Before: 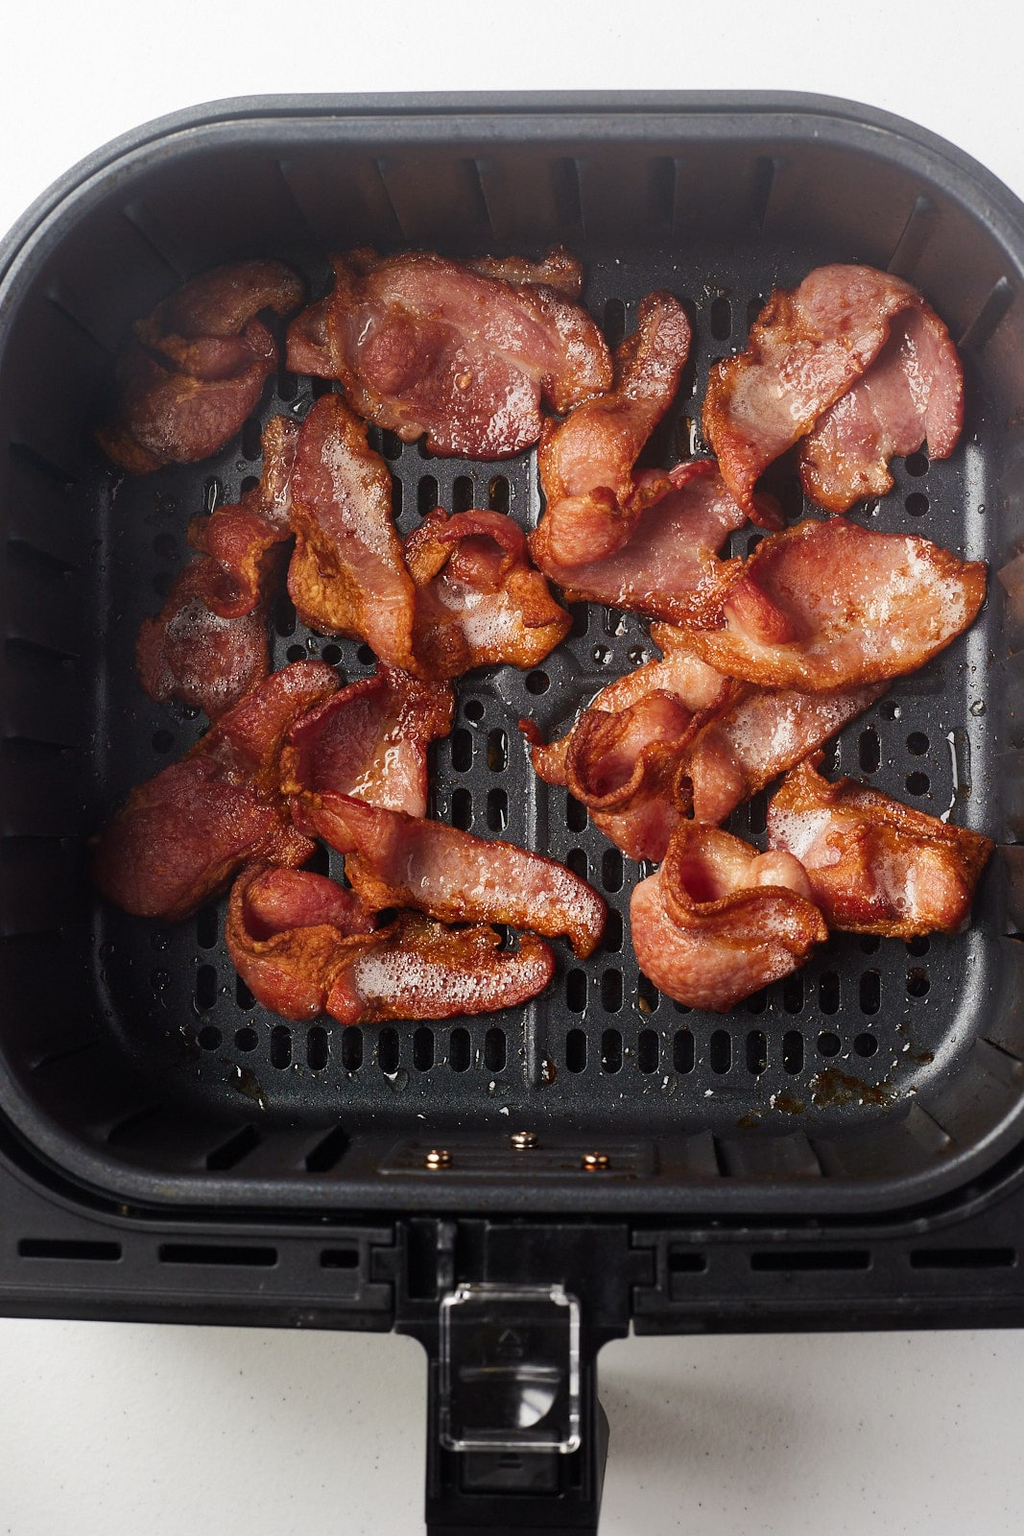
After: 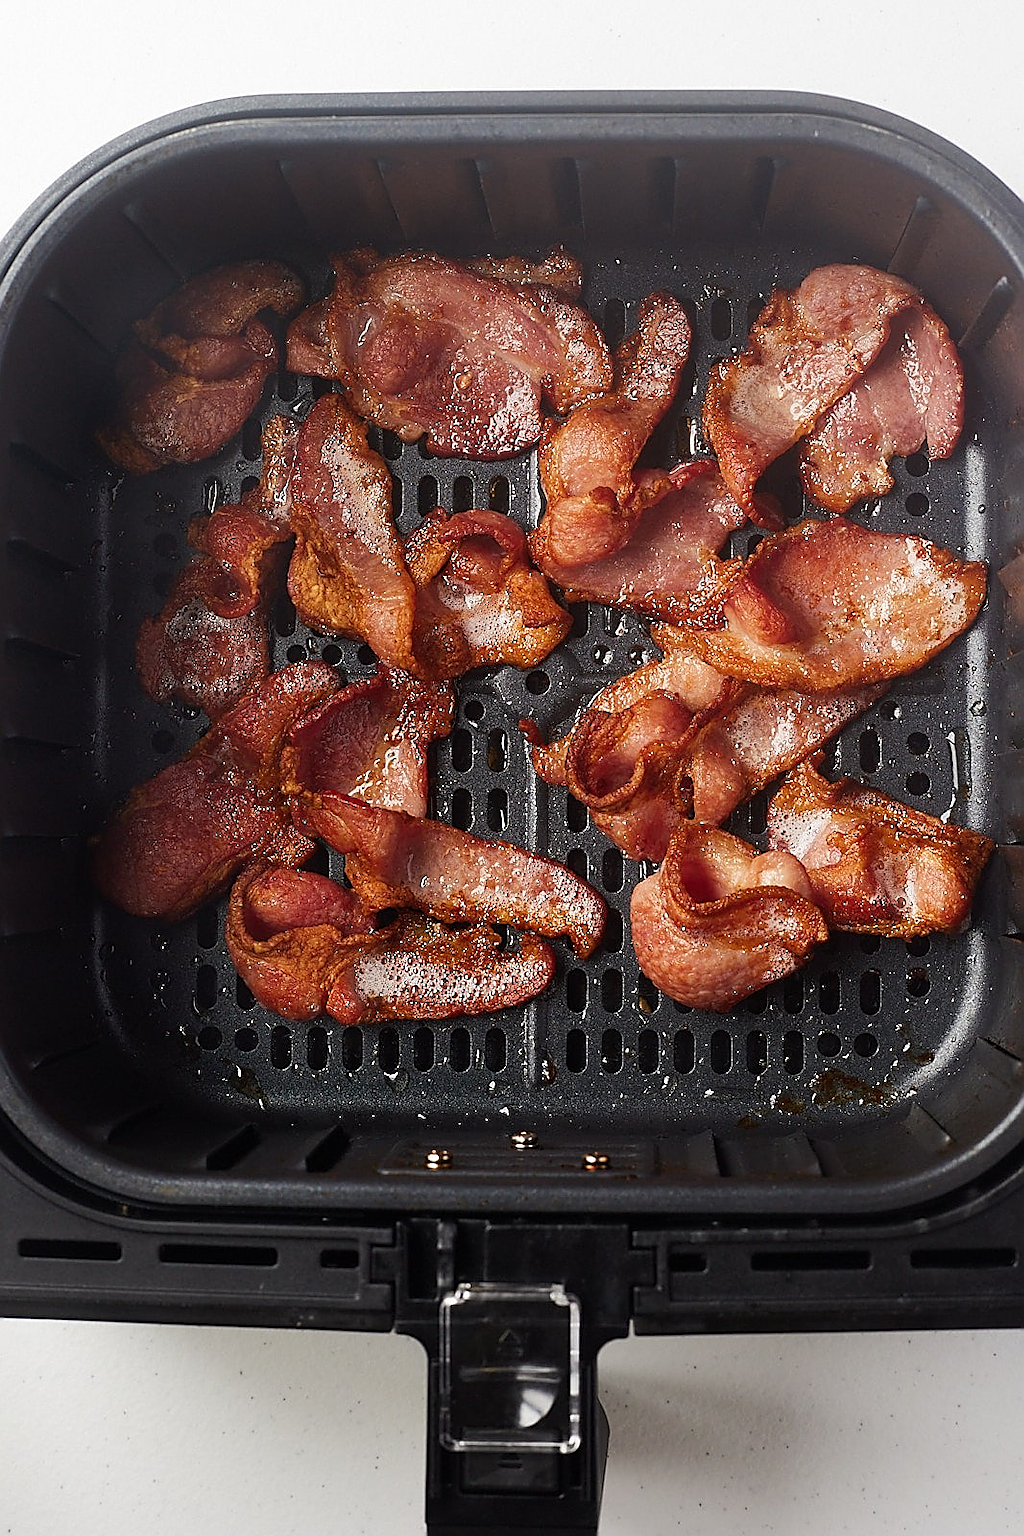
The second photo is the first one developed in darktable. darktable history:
sharpen: radius 1.392, amount 1.262, threshold 0.724
